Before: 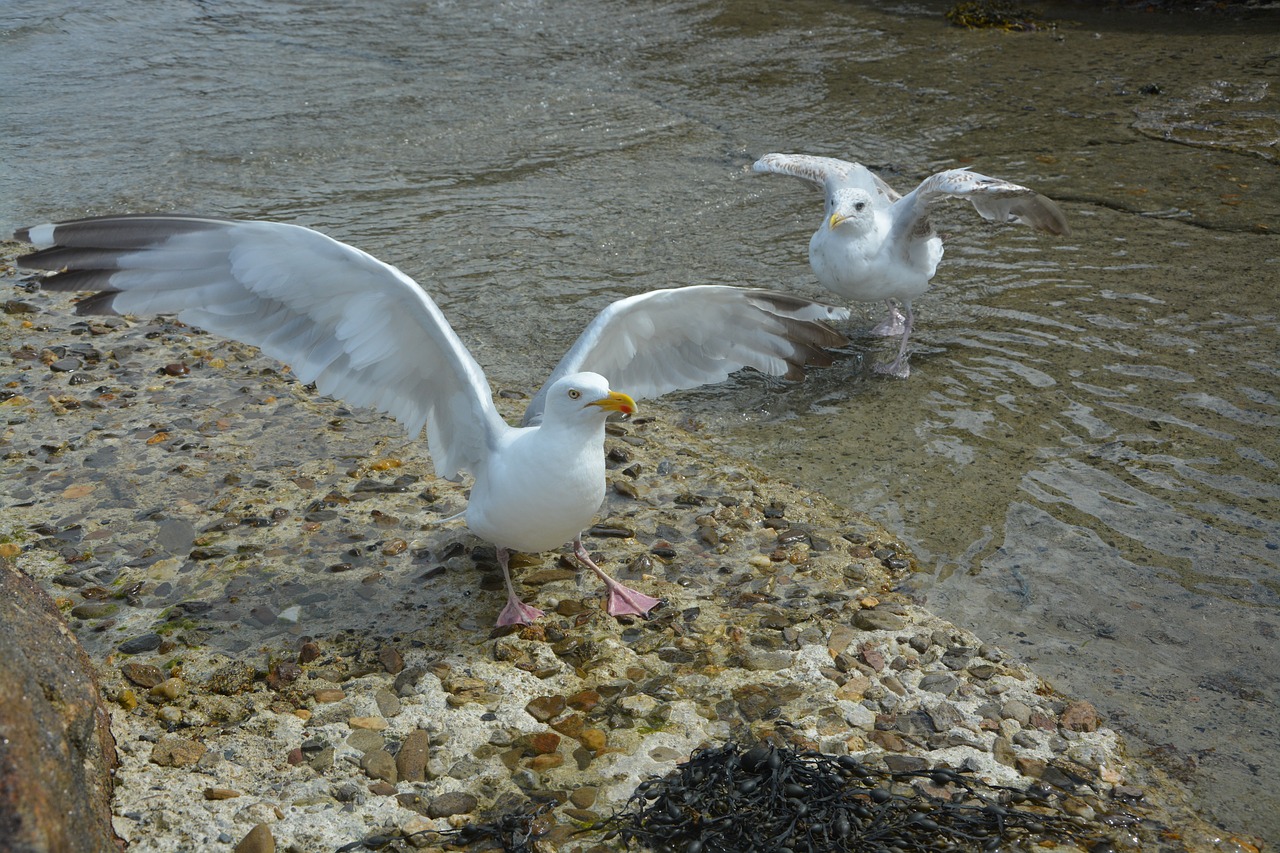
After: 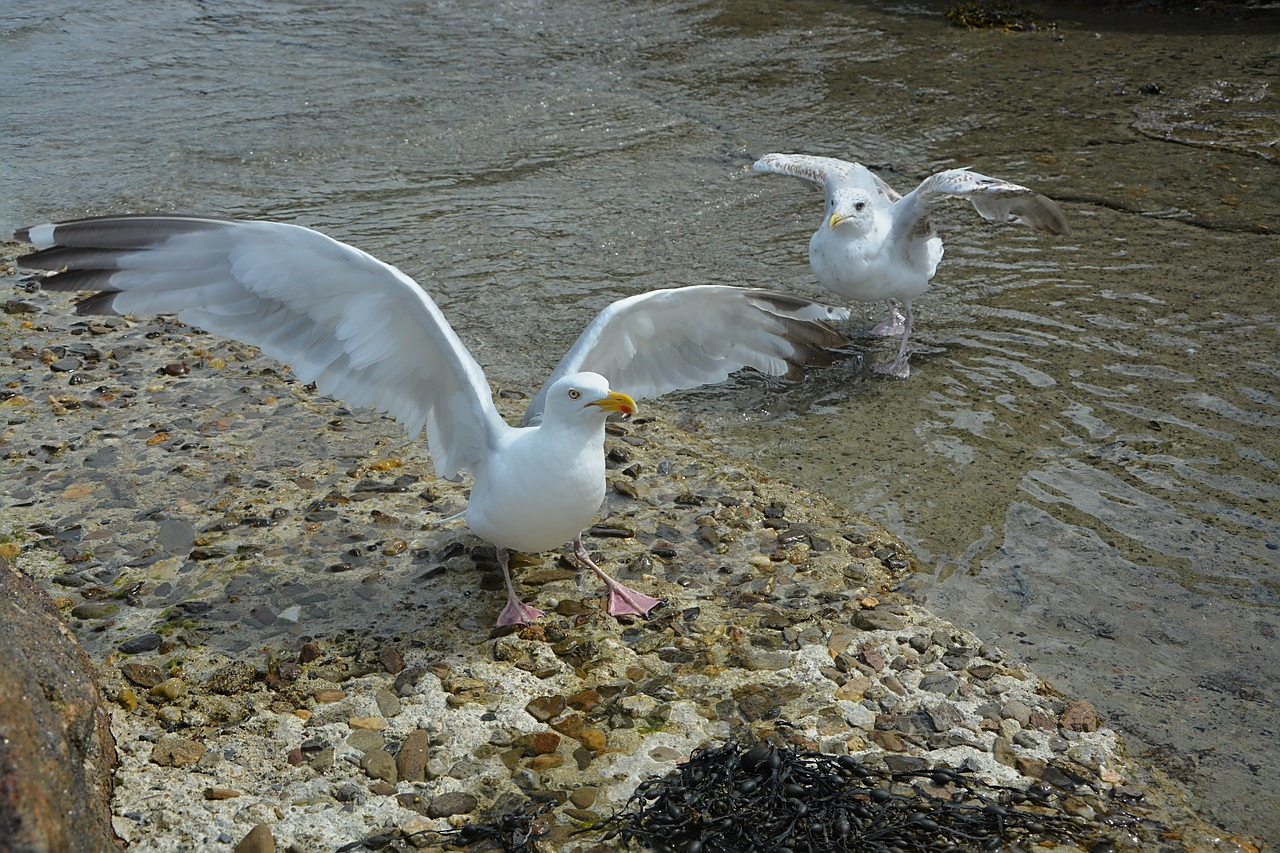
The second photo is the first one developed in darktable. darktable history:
sharpen: radius 1.834, amount 0.398, threshold 1.601
tone curve: curves: ch0 [(0, 0) (0.058, 0.037) (0.214, 0.183) (0.304, 0.288) (0.561, 0.554) (0.687, 0.677) (0.768, 0.768) (0.858, 0.861) (0.987, 0.945)]; ch1 [(0, 0) (0.172, 0.123) (0.312, 0.296) (0.432, 0.448) (0.471, 0.469) (0.502, 0.5) (0.521, 0.505) (0.565, 0.569) (0.663, 0.663) (0.703, 0.721) (0.857, 0.917) (1, 1)]; ch2 [(0, 0) (0.411, 0.424) (0.485, 0.497) (0.502, 0.5) (0.517, 0.511) (0.556, 0.551) (0.626, 0.594) (0.709, 0.661) (1, 1)], color space Lab, linked channels, preserve colors none
